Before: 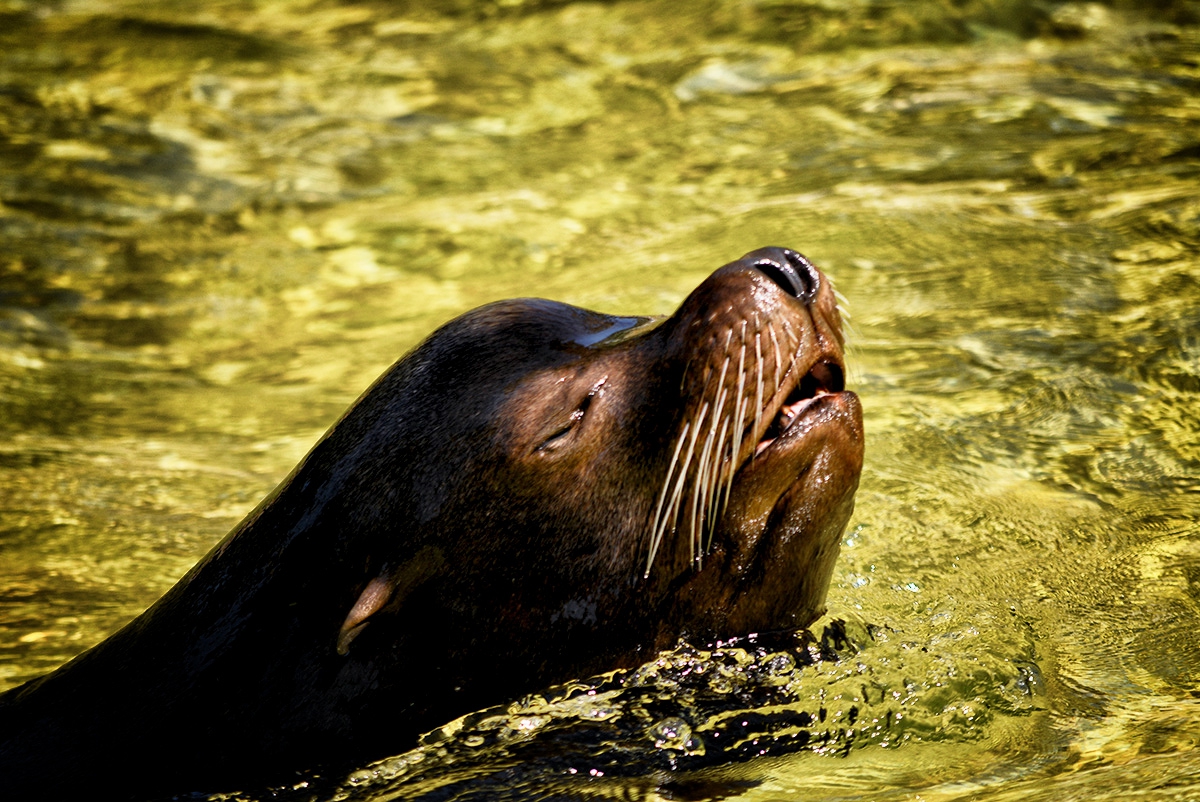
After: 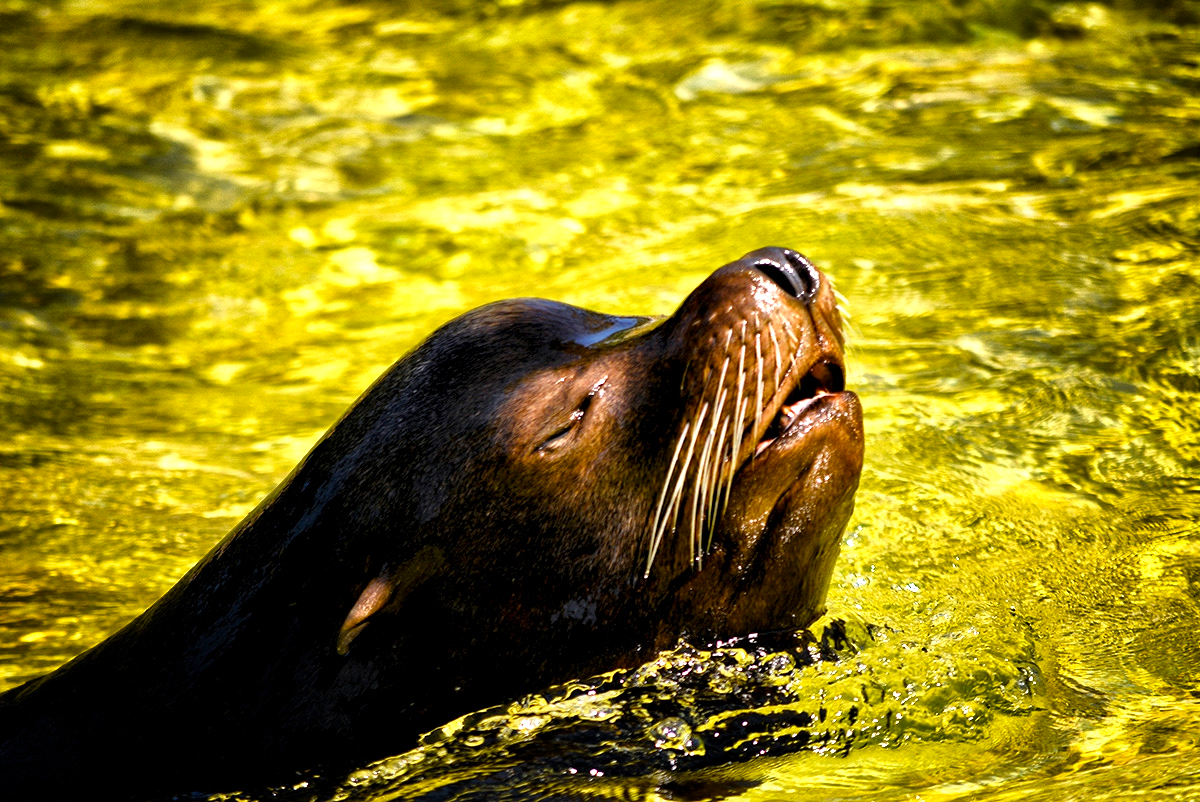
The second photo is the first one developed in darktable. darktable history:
color balance rgb: linear chroma grading › global chroma 9.929%, perceptual saturation grading › global saturation 0.836%, perceptual brilliance grading › global brilliance 10.514%, perceptual brilliance grading › shadows 14.286%, global vibrance 26.147%, contrast 5.921%
